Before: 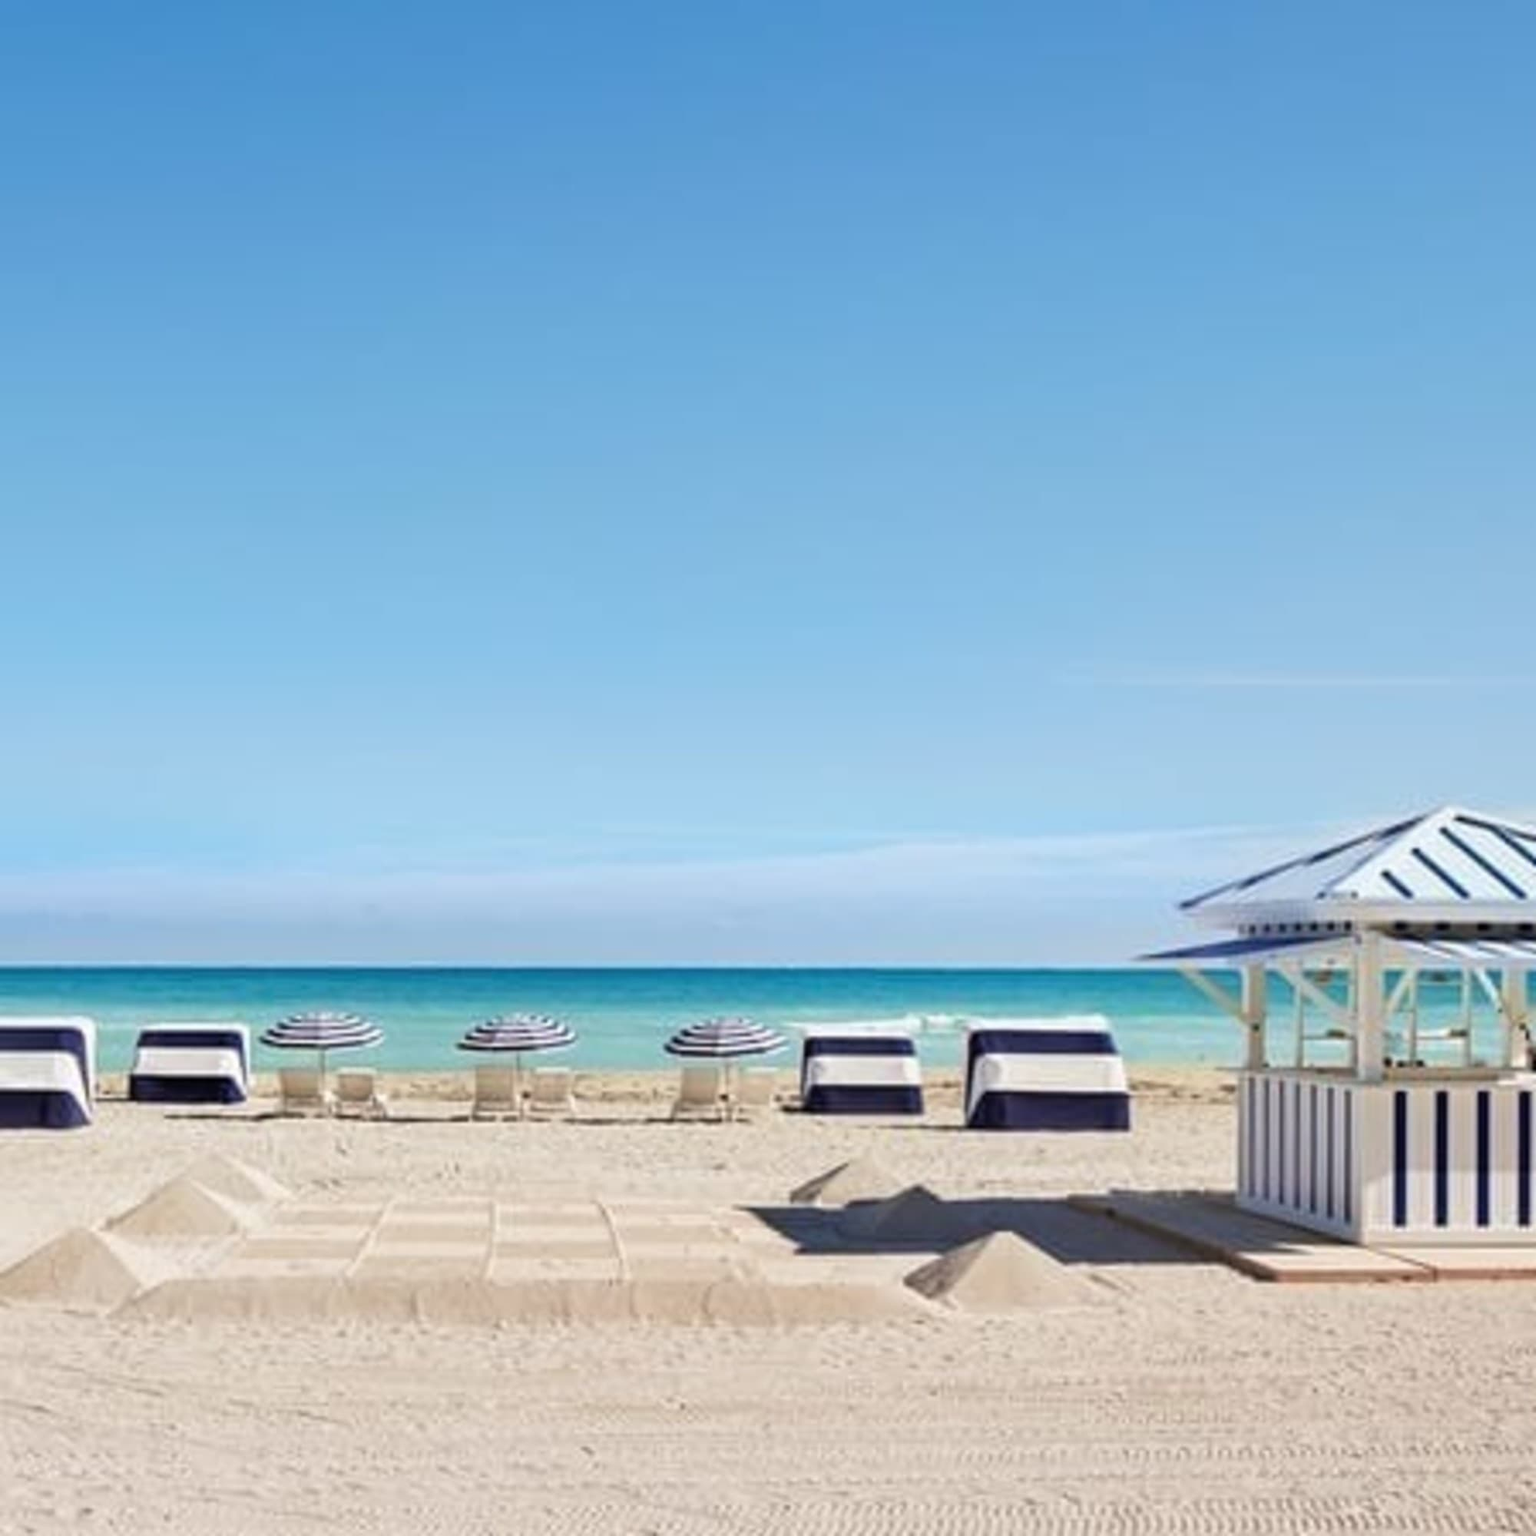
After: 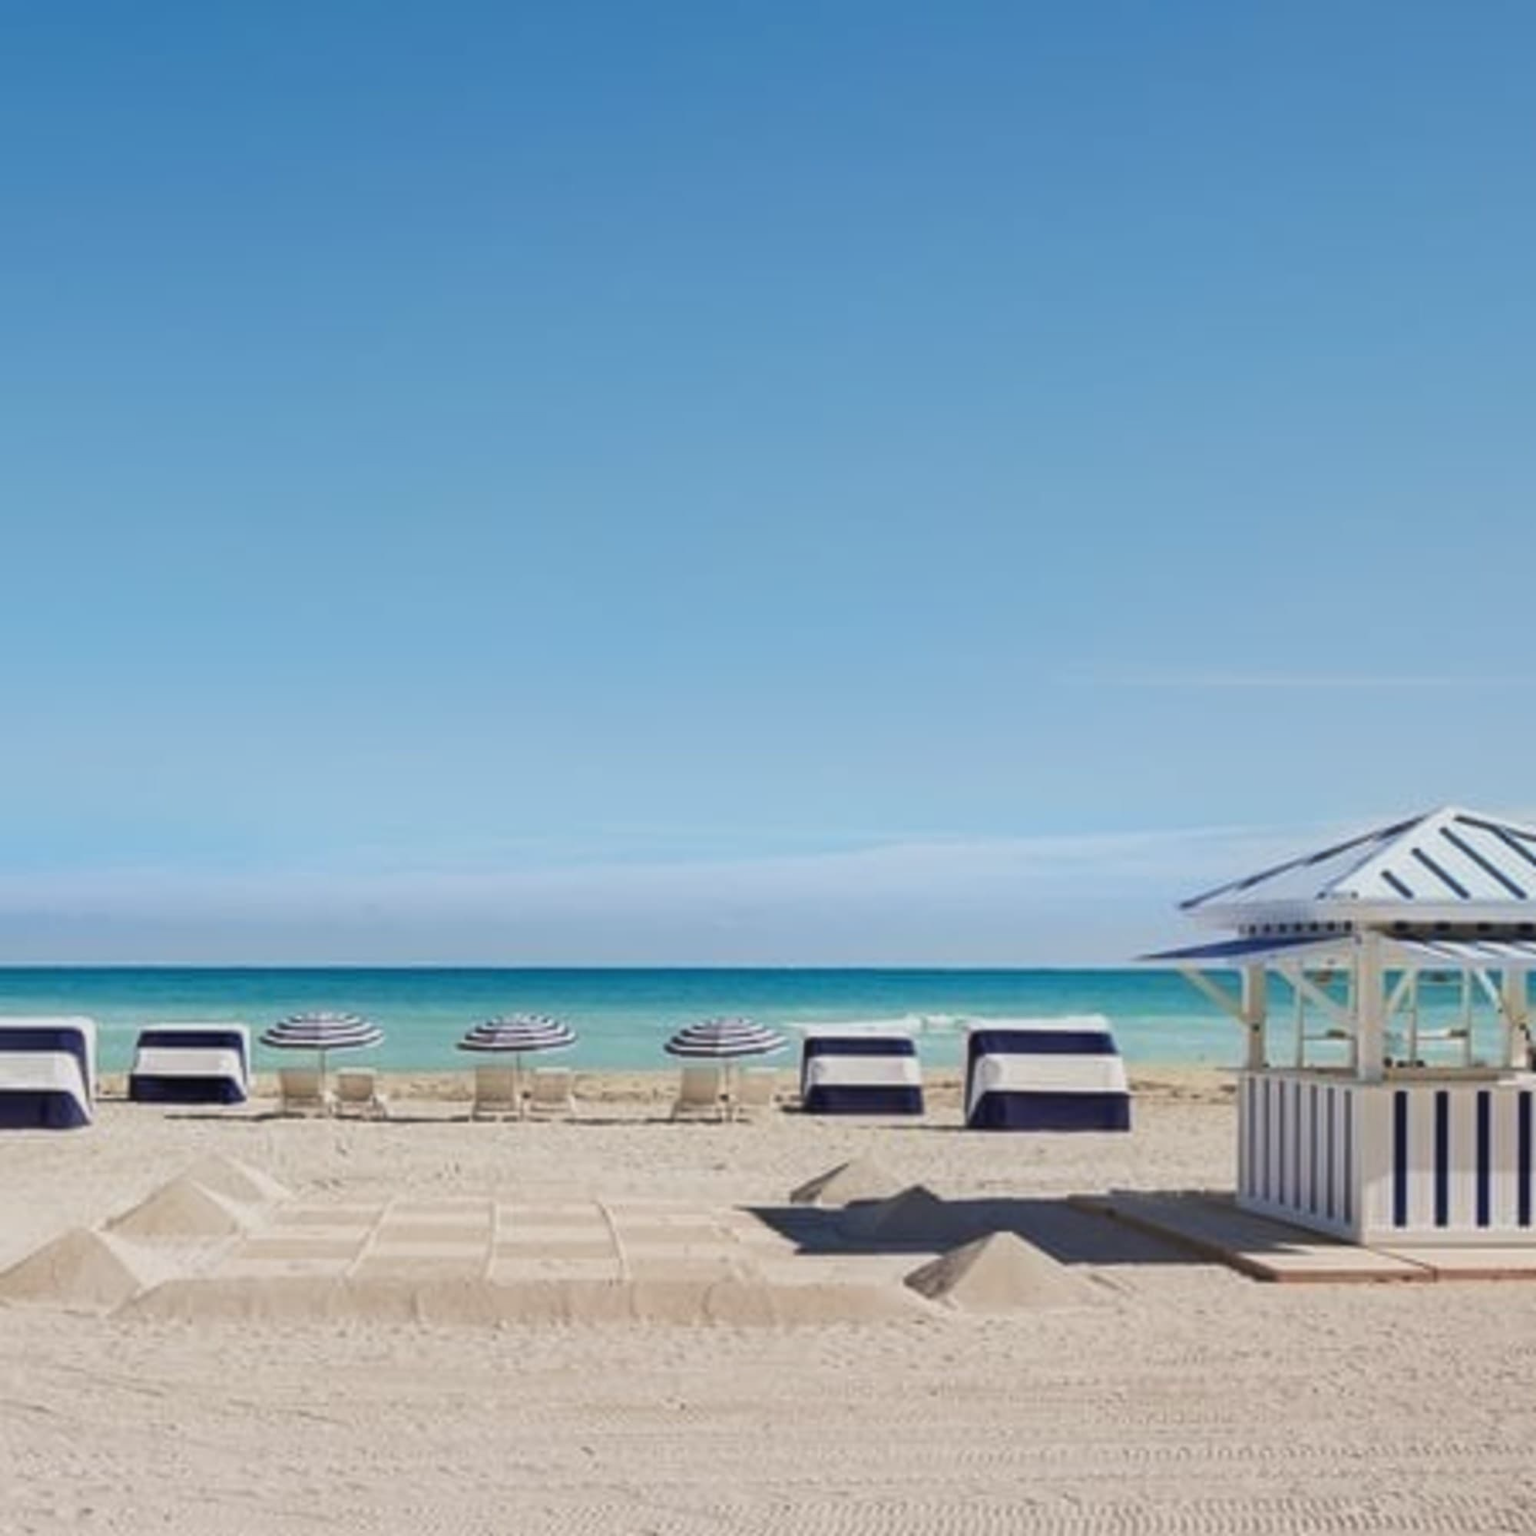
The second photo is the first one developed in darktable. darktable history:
haze removal: strength -0.095, compatibility mode true, adaptive false
tone equalizer: -8 EV 0.243 EV, -7 EV 0.436 EV, -6 EV 0.421 EV, -5 EV 0.265 EV, -3 EV -0.281 EV, -2 EV -0.441 EV, -1 EV -0.409 EV, +0 EV -0.245 EV, mask exposure compensation -0.493 EV
color calibration: output R [1.003, 0.027, -0.041, 0], output G [-0.018, 1.043, -0.038, 0], output B [0.071, -0.086, 1.017, 0], gray › normalize channels true, illuminant same as pipeline (D50), adaptation XYZ, x 0.345, y 0.358, temperature 5010.49 K, gamut compression 0.028
